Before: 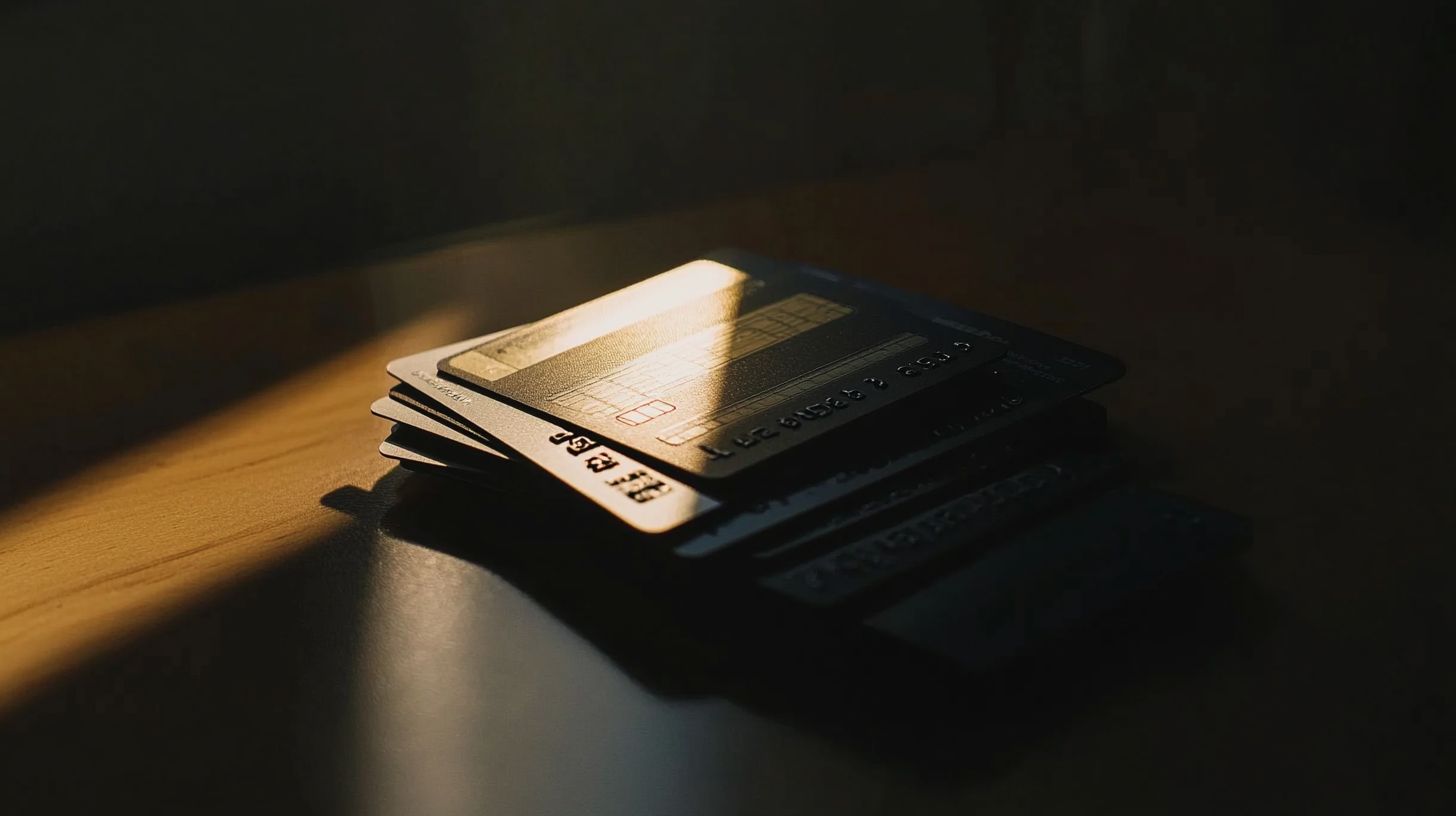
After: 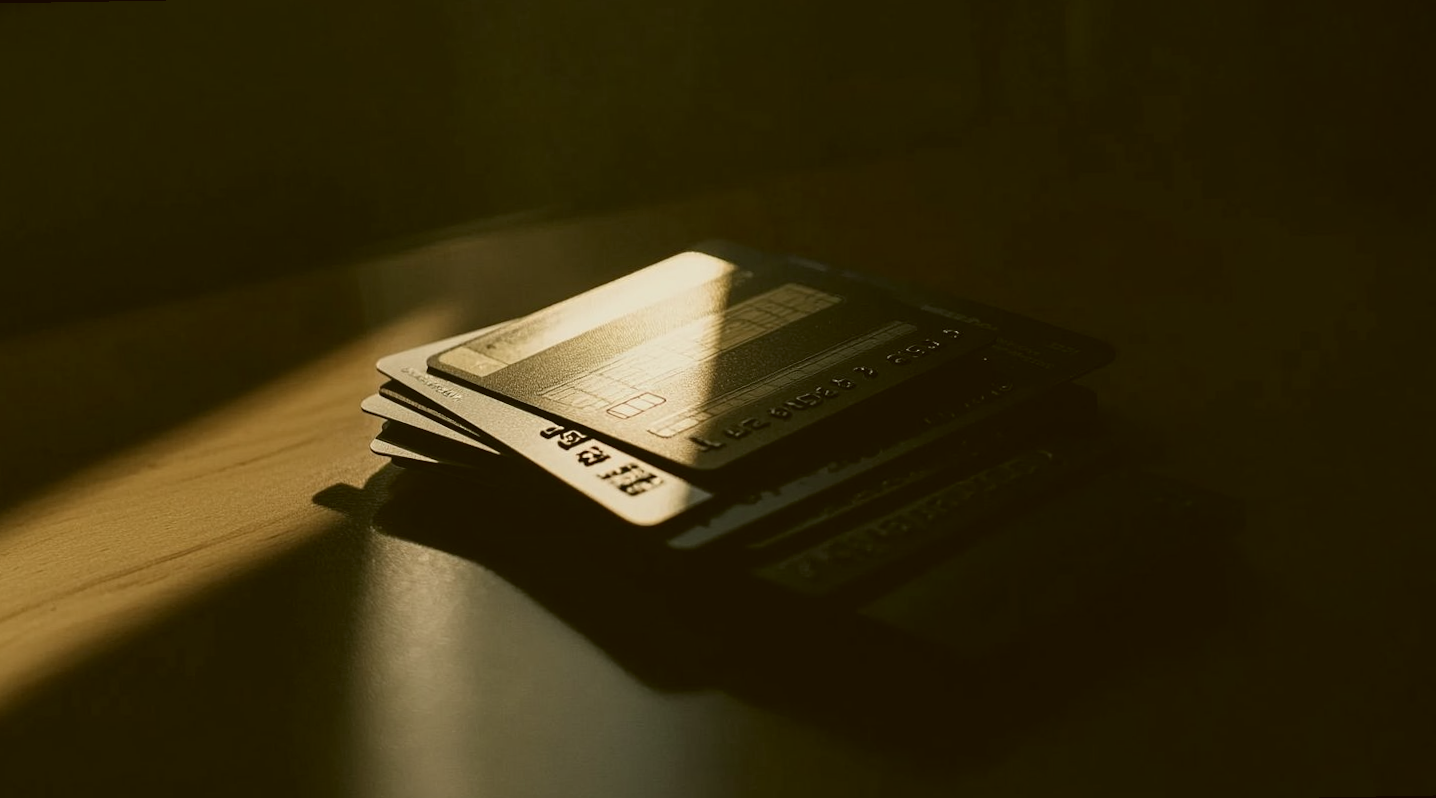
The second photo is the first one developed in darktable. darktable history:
contrast brightness saturation: contrast -0.05, saturation -0.41
rotate and perspective: rotation -1°, crop left 0.011, crop right 0.989, crop top 0.025, crop bottom 0.975
color correction: highlights a* -1.43, highlights b* 10.12, shadows a* 0.395, shadows b* 19.35
